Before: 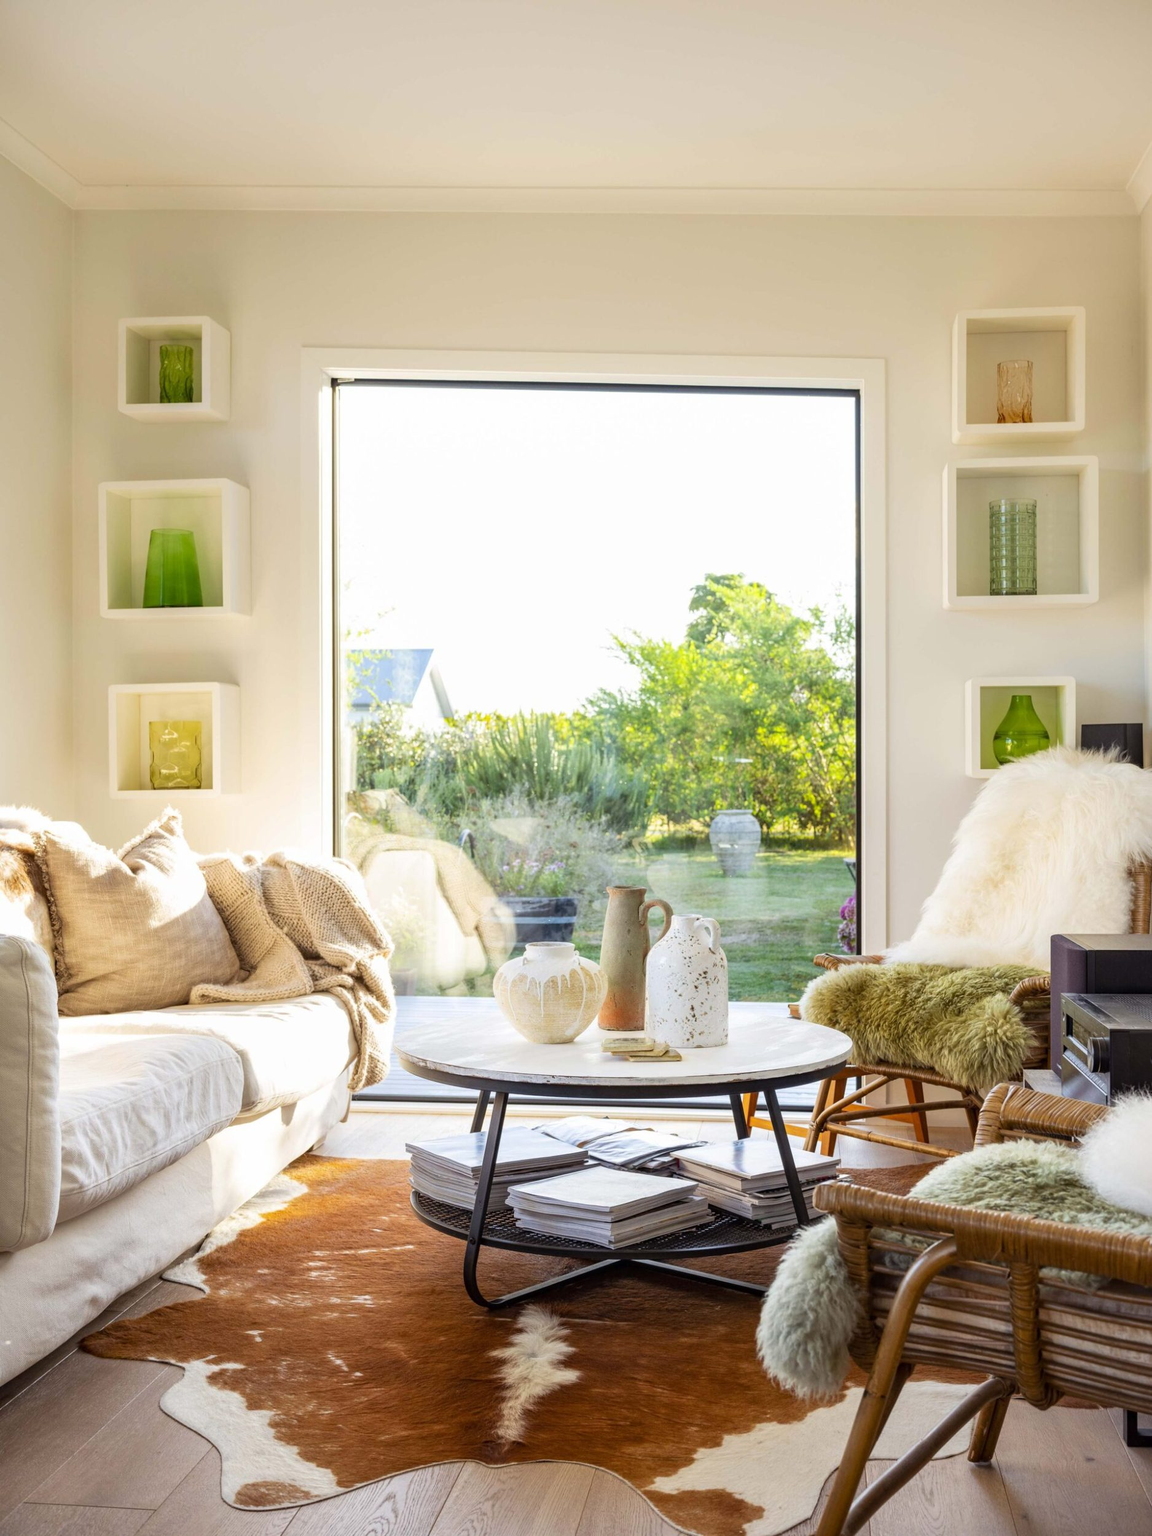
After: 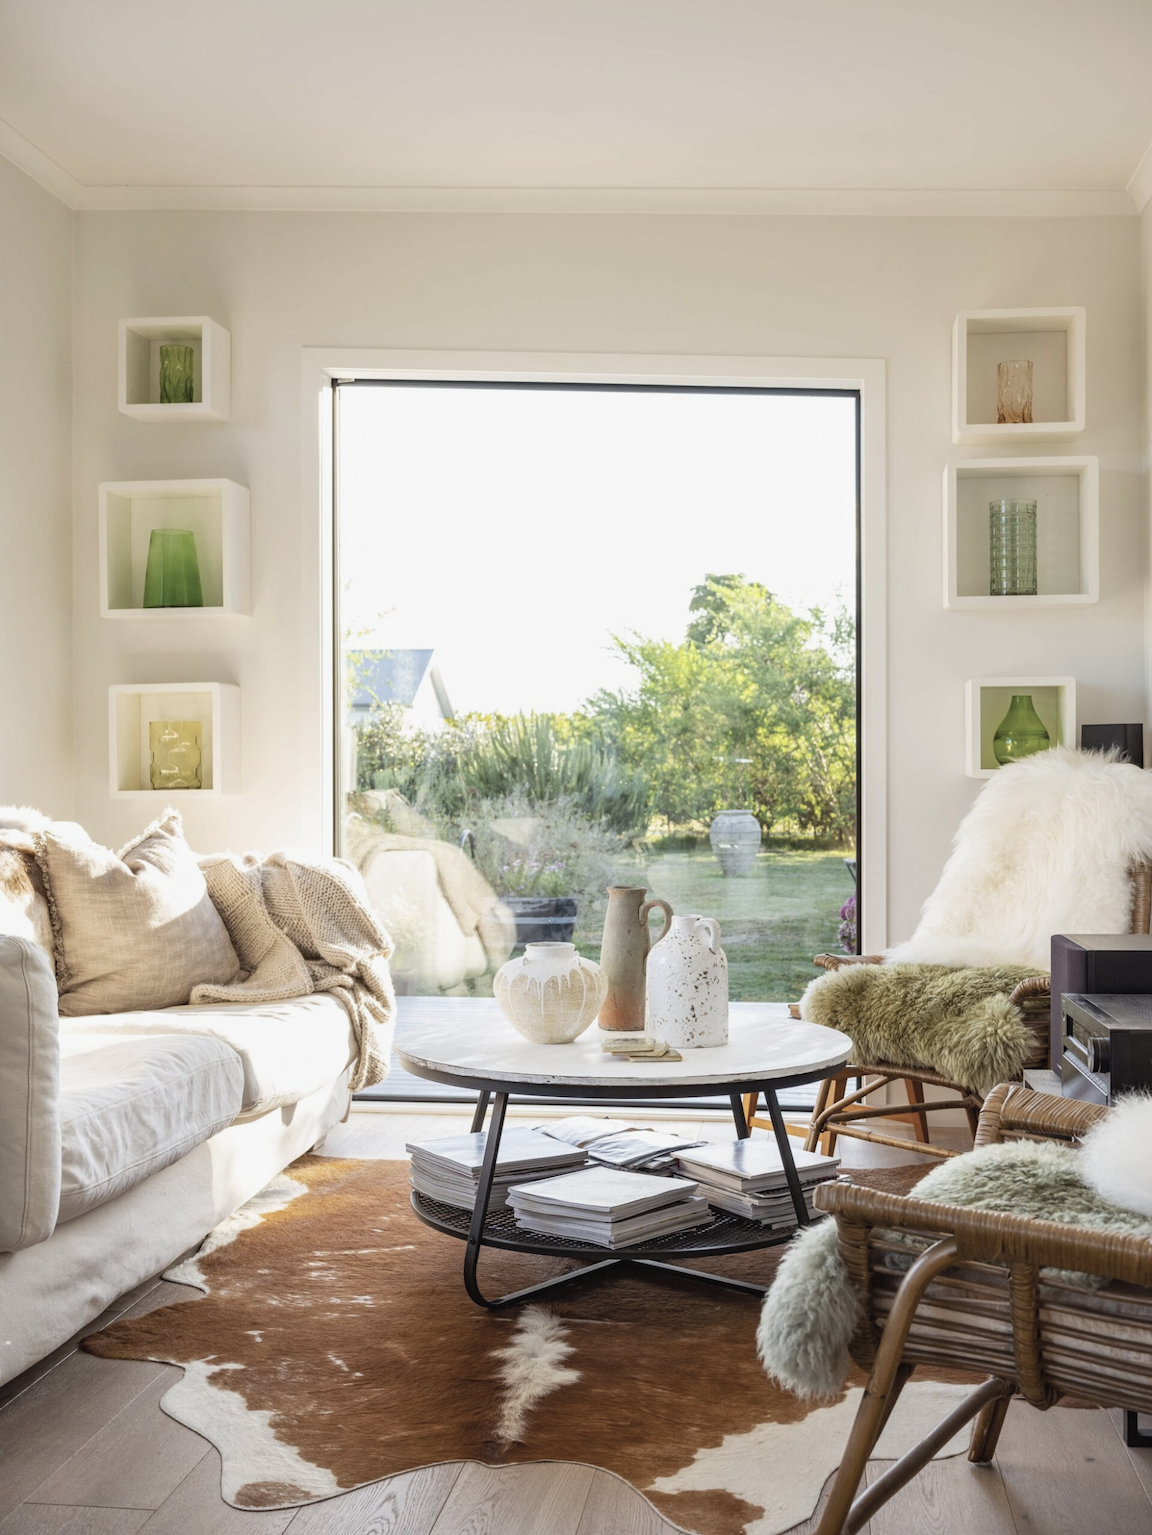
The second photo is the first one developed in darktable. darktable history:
contrast brightness saturation: contrast -0.051, saturation -0.402
